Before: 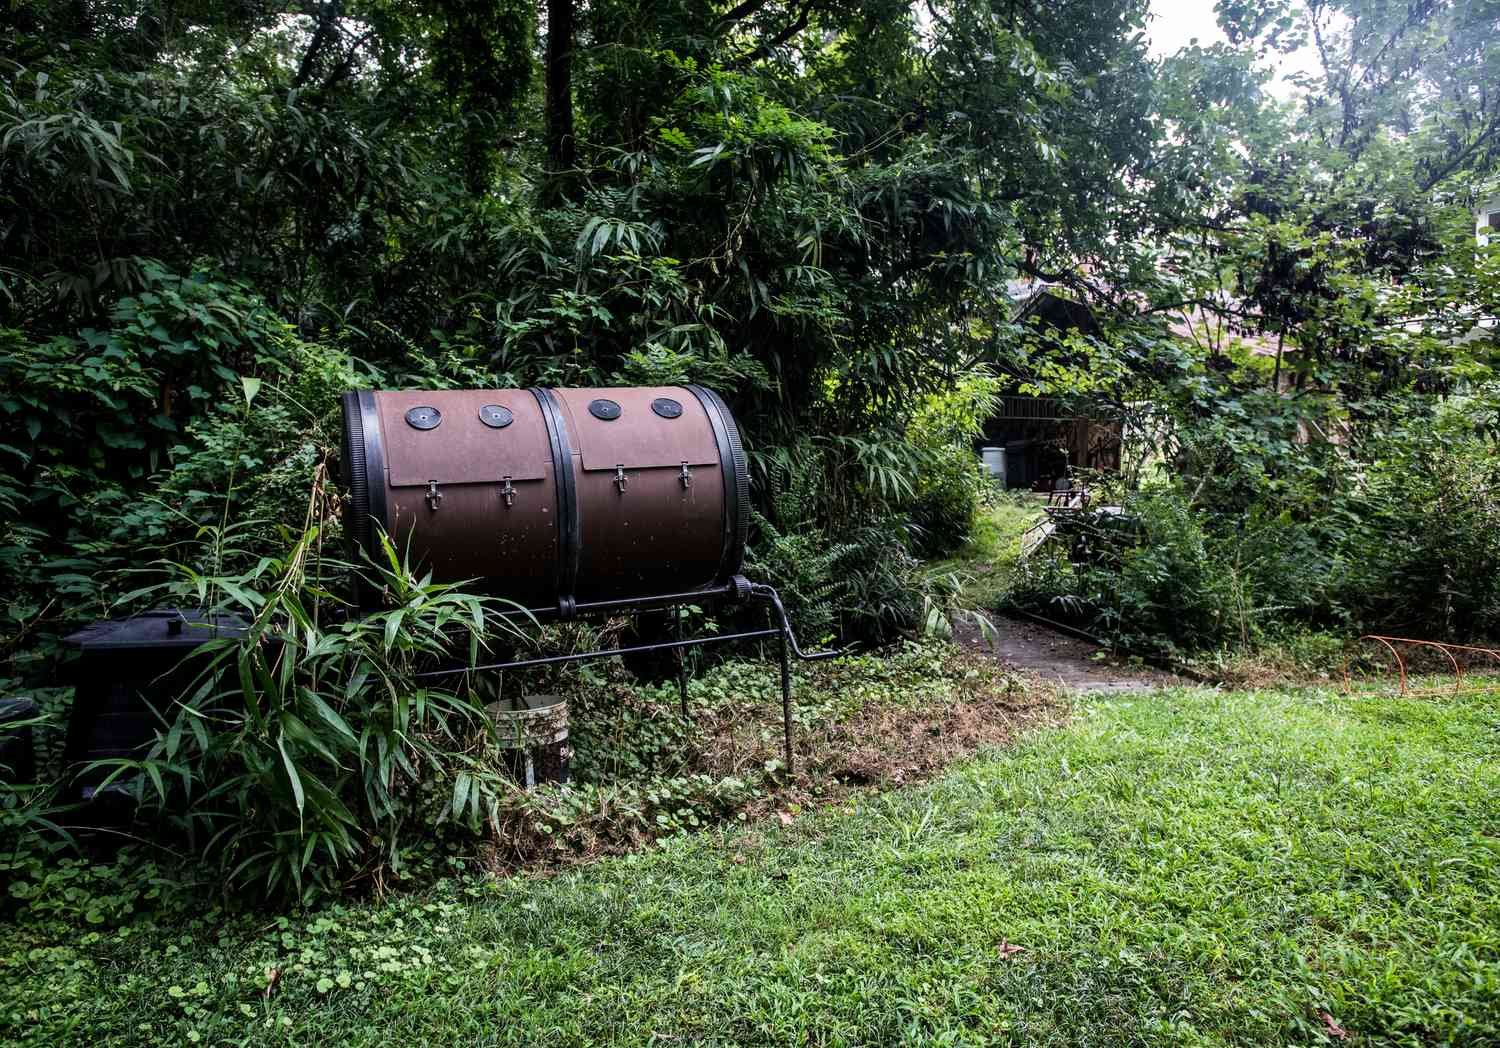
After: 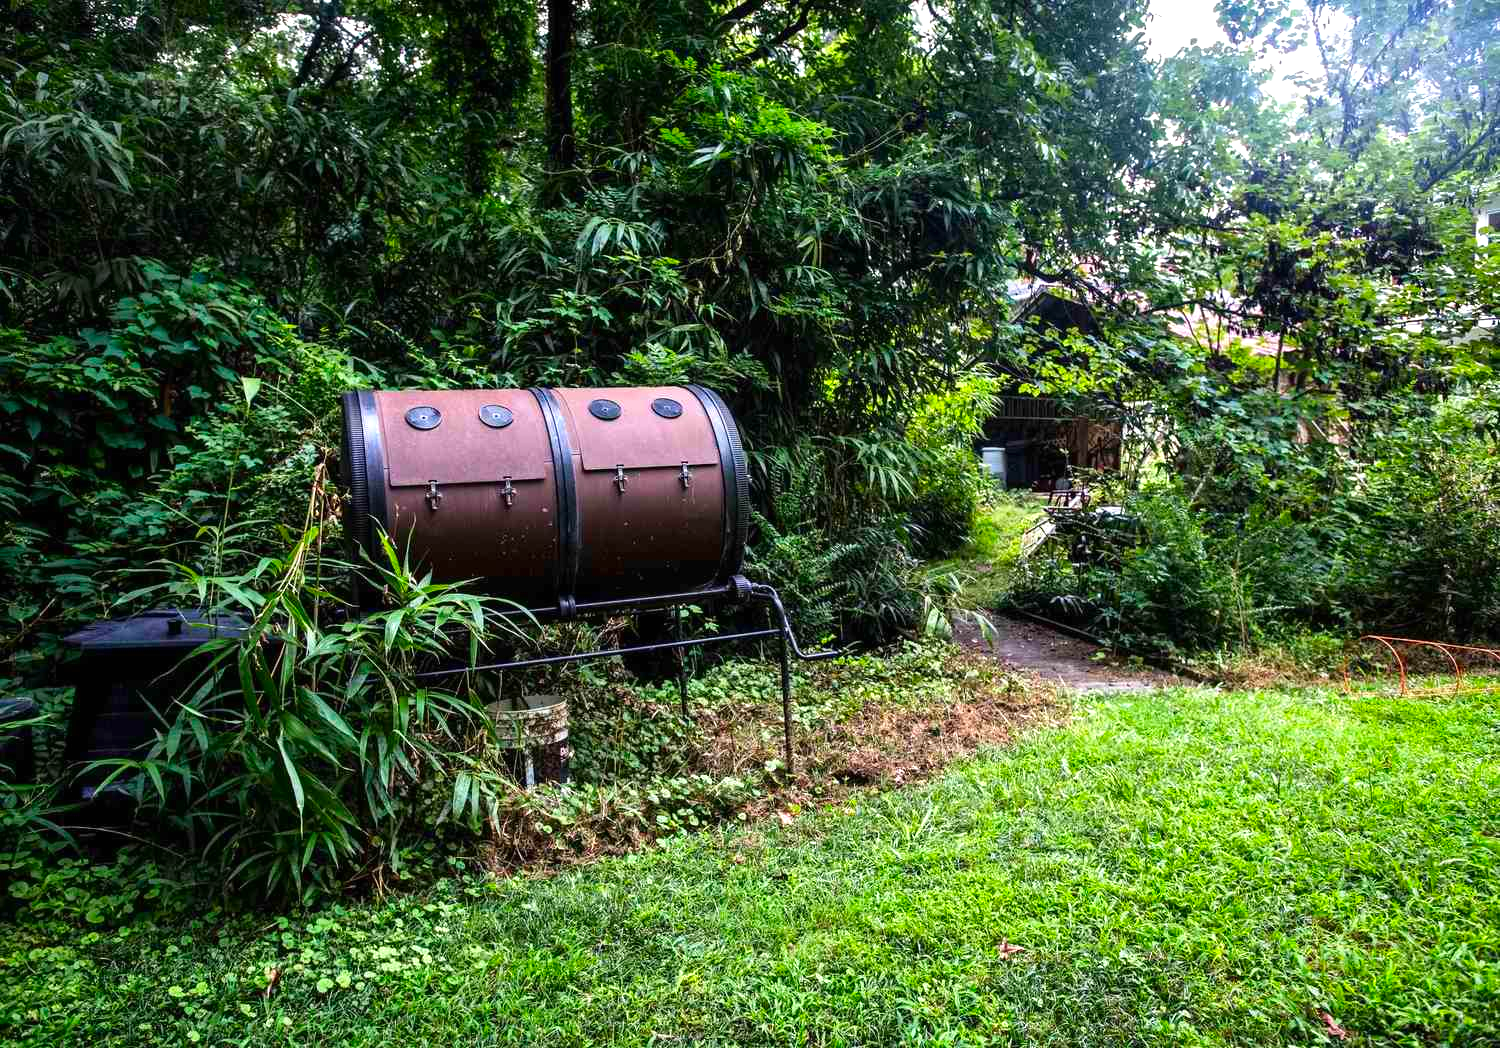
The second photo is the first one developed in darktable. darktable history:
exposure: black level correction 0, exposure 0.5 EV, compensate highlight preservation false
contrast brightness saturation: saturation 0.504
